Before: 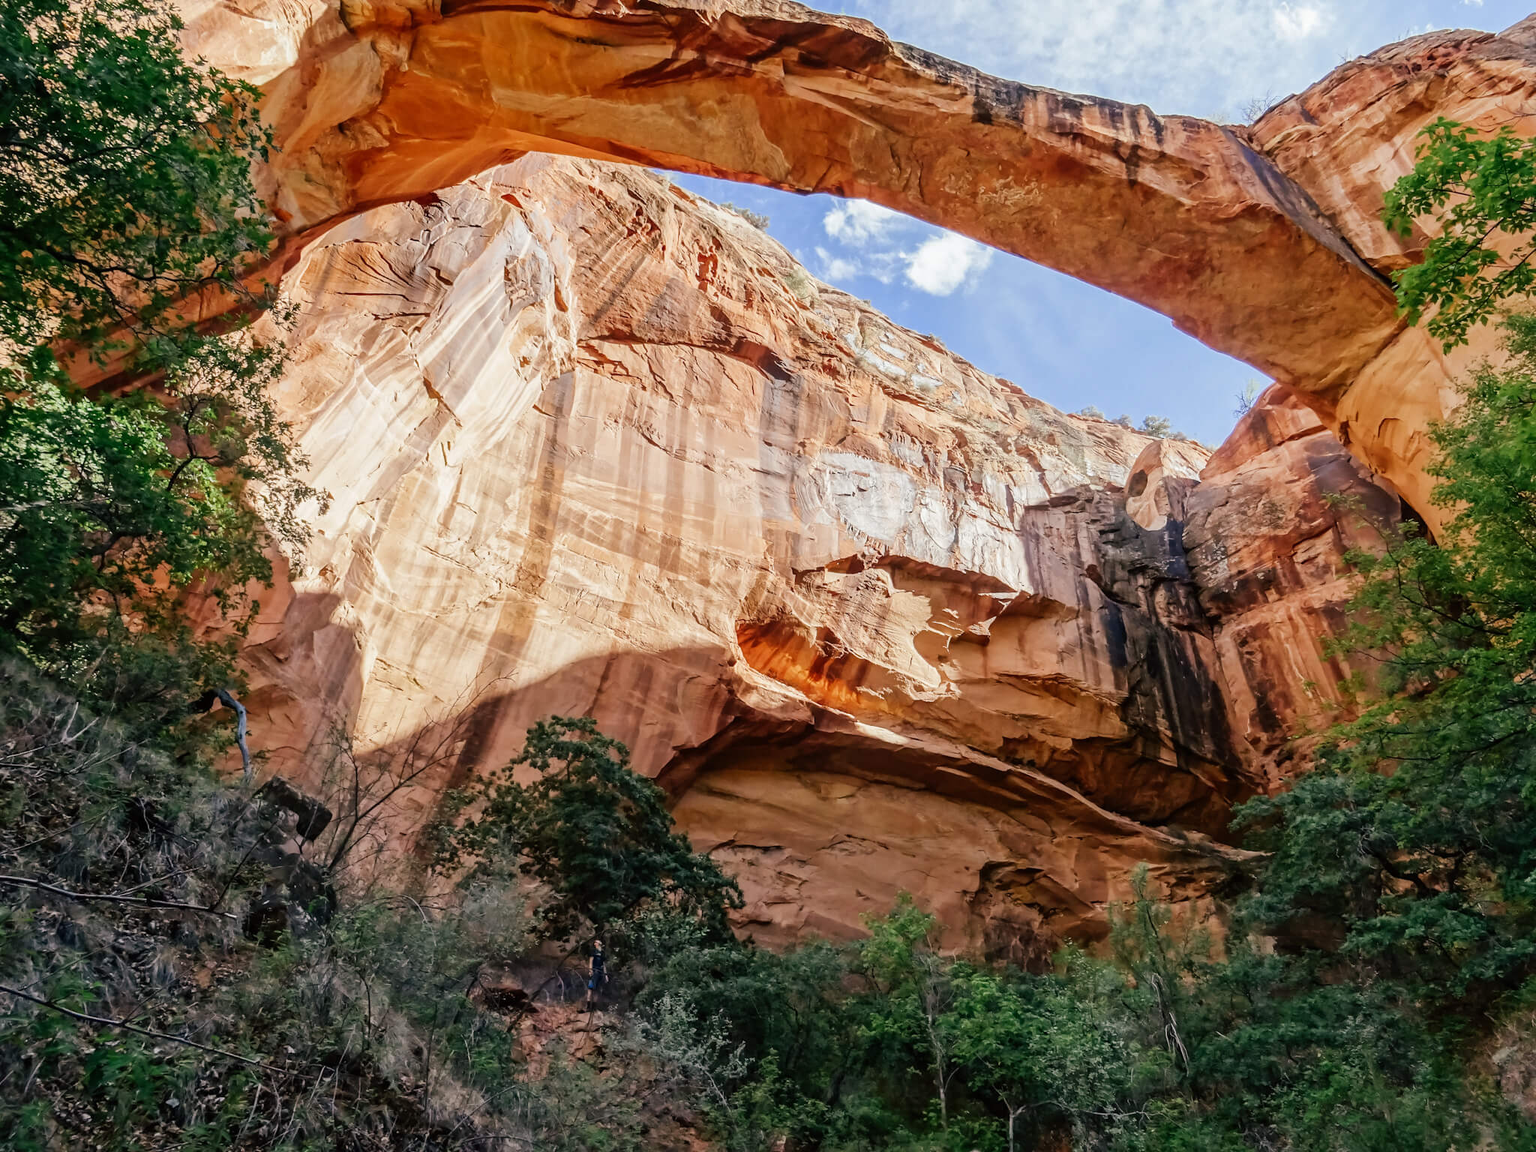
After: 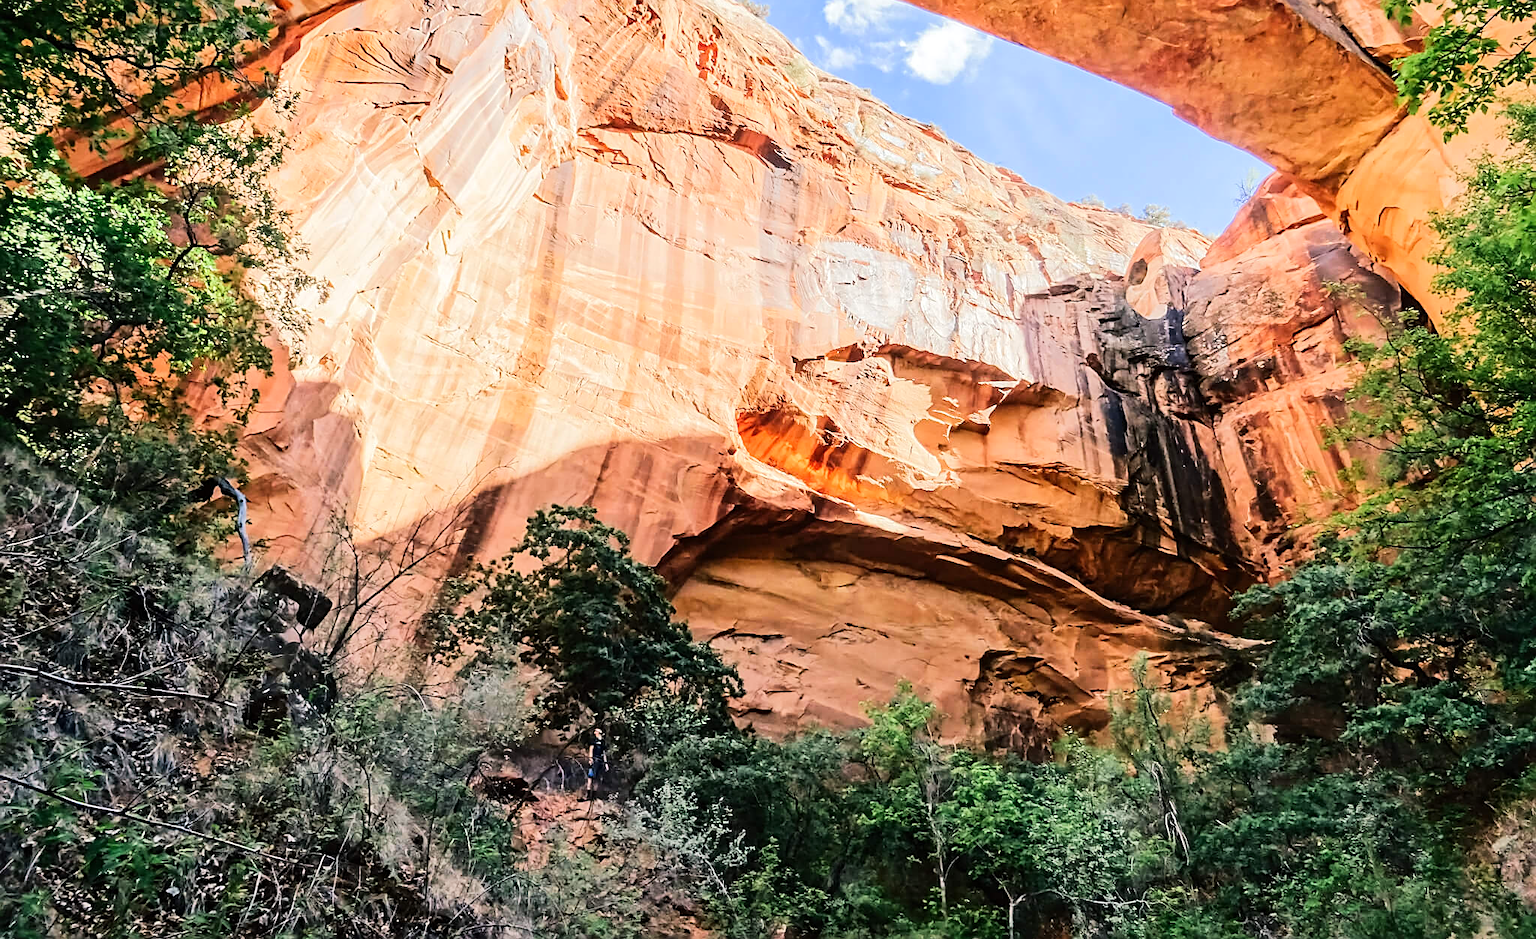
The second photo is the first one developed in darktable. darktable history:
tone equalizer: -7 EV 0.162 EV, -6 EV 0.578 EV, -5 EV 1.15 EV, -4 EV 1.35 EV, -3 EV 1.18 EV, -2 EV 0.6 EV, -1 EV 0.157 EV, edges refinement/feathering 500, mask exposure compensation -1.57 EV, preserve details no
crop and rotate: top 18.368%
sharpen: on, module defaults
